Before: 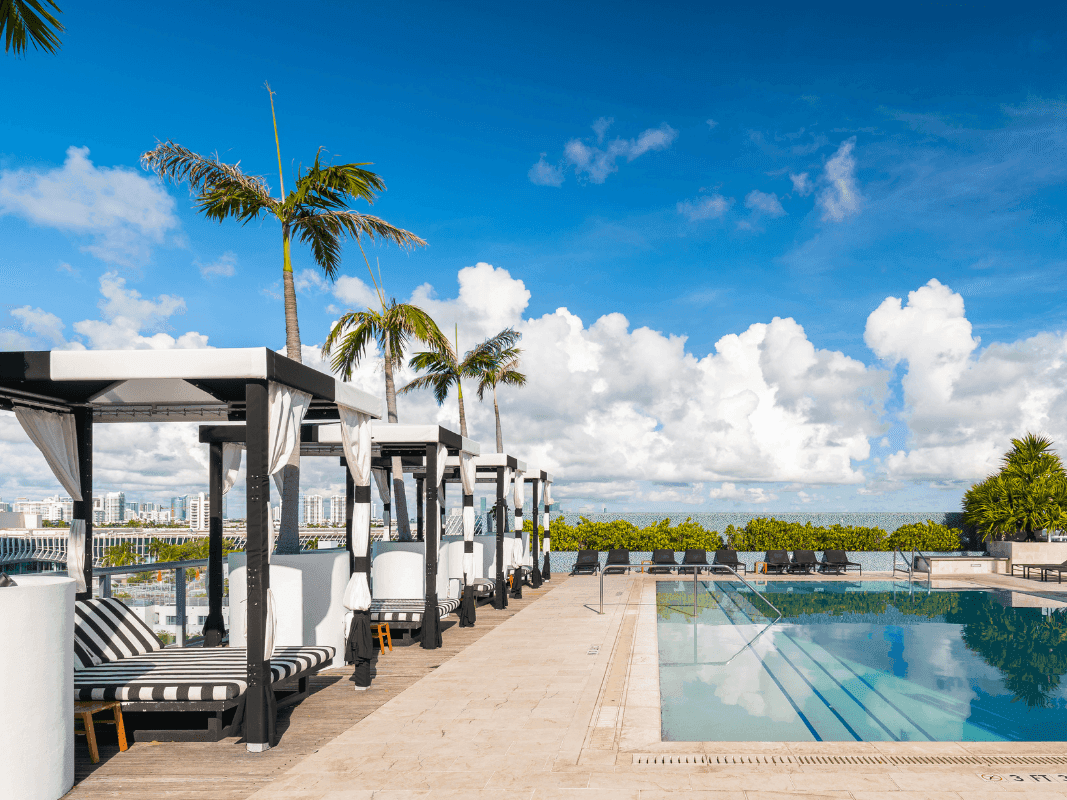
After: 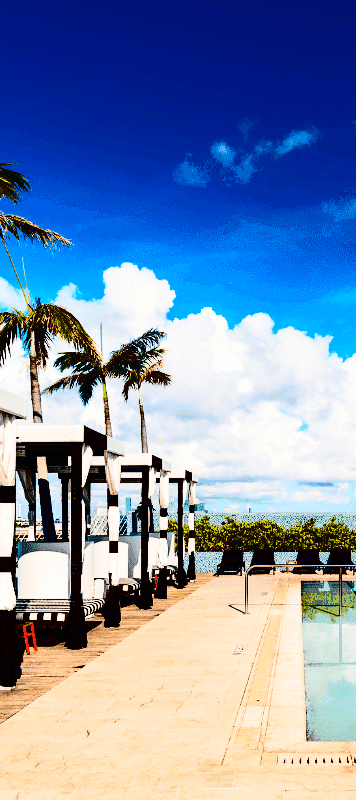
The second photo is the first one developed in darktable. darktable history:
crop: left 33.356%, right 33.215%
contrast brightness saturation: contrast 0.752, brightness -0.98, saturation 0.991
